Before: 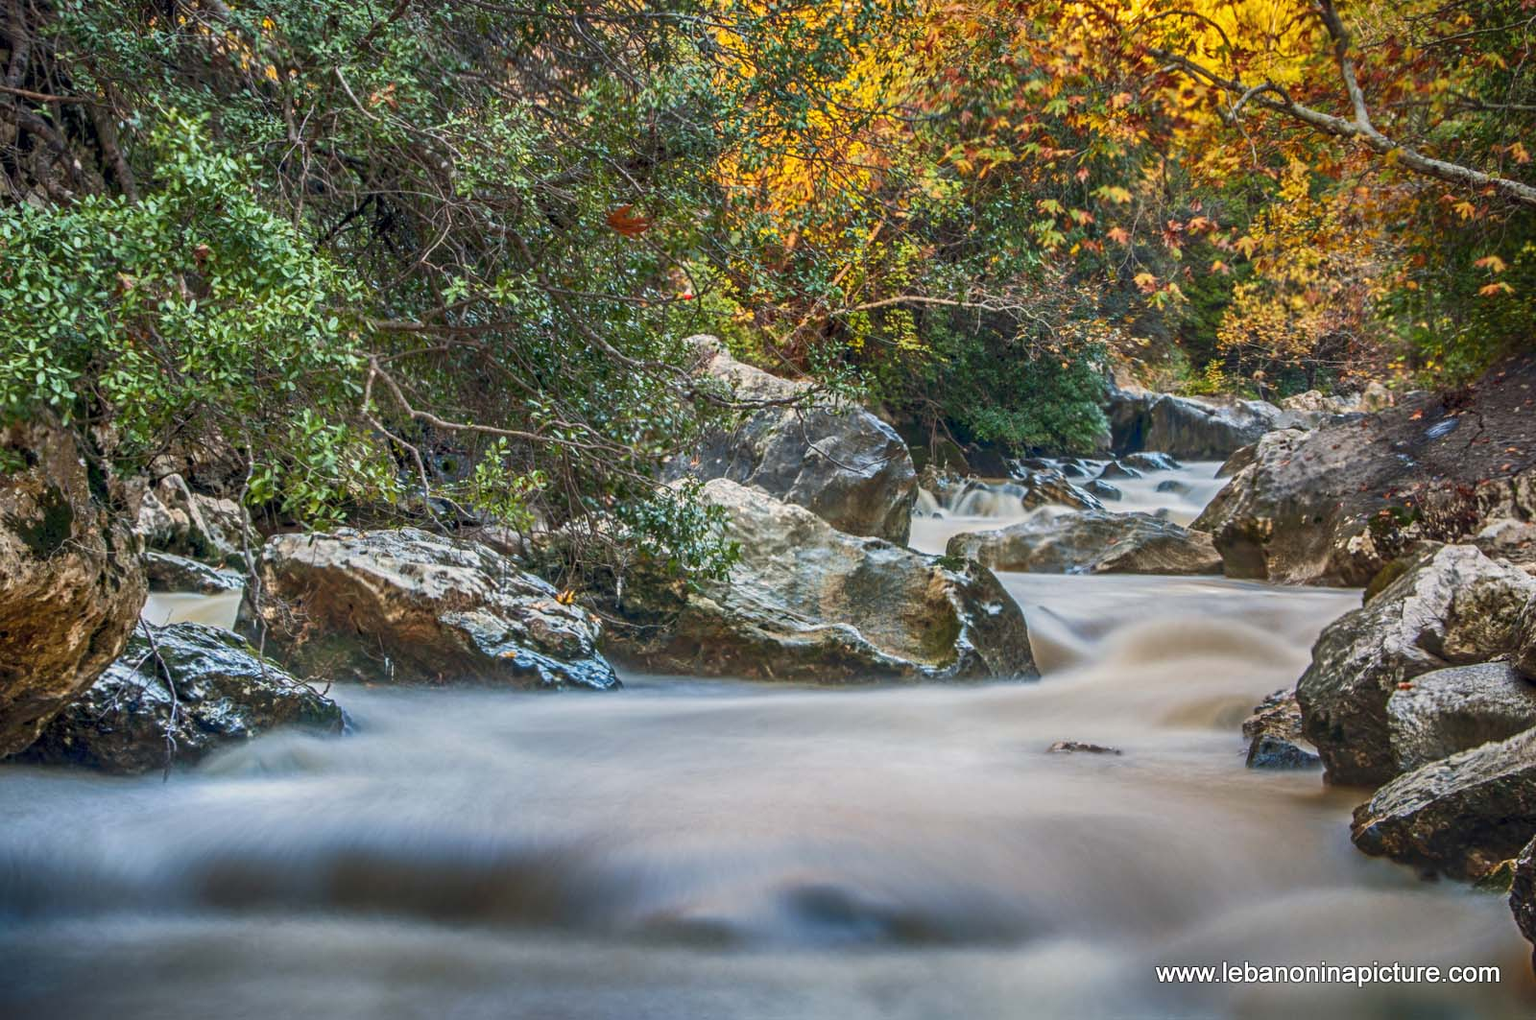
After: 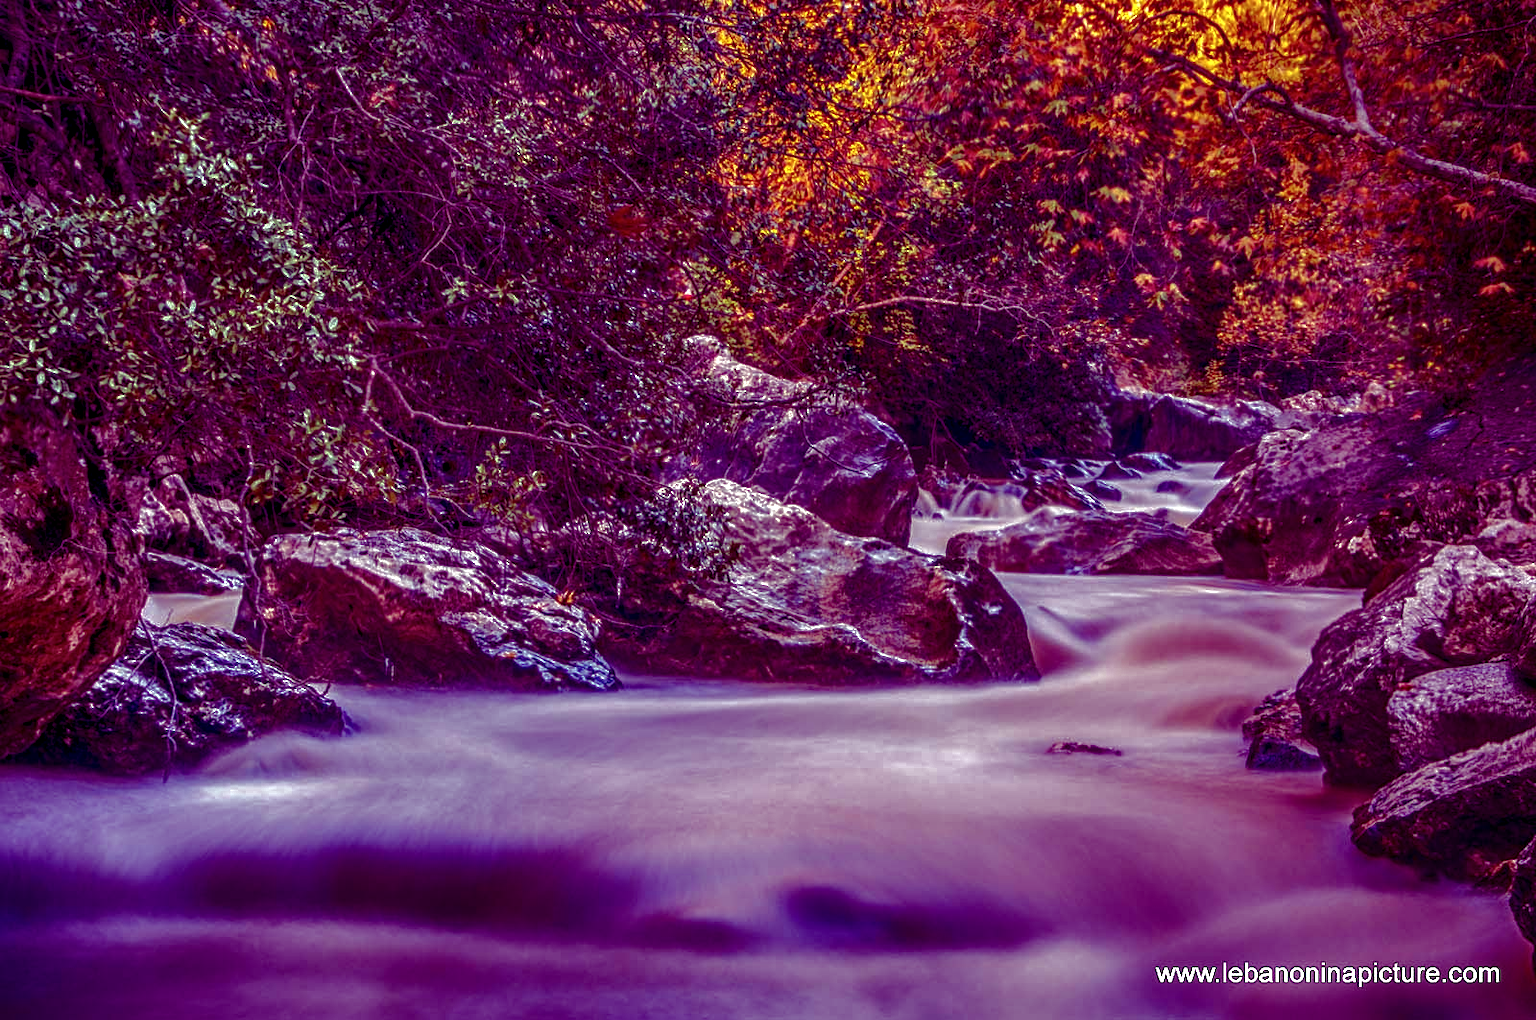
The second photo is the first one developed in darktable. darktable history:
local contrast: detail 130%
exposure: exposure 0.426 EV, compensate highlight preservation false
base curve: curves: ch0 [(0, 0) (0.841, 0.609) (1, 1)]
color balance: mode lift, gamma, gain (sRGB), lift [1, 1, 0.101, 1]
